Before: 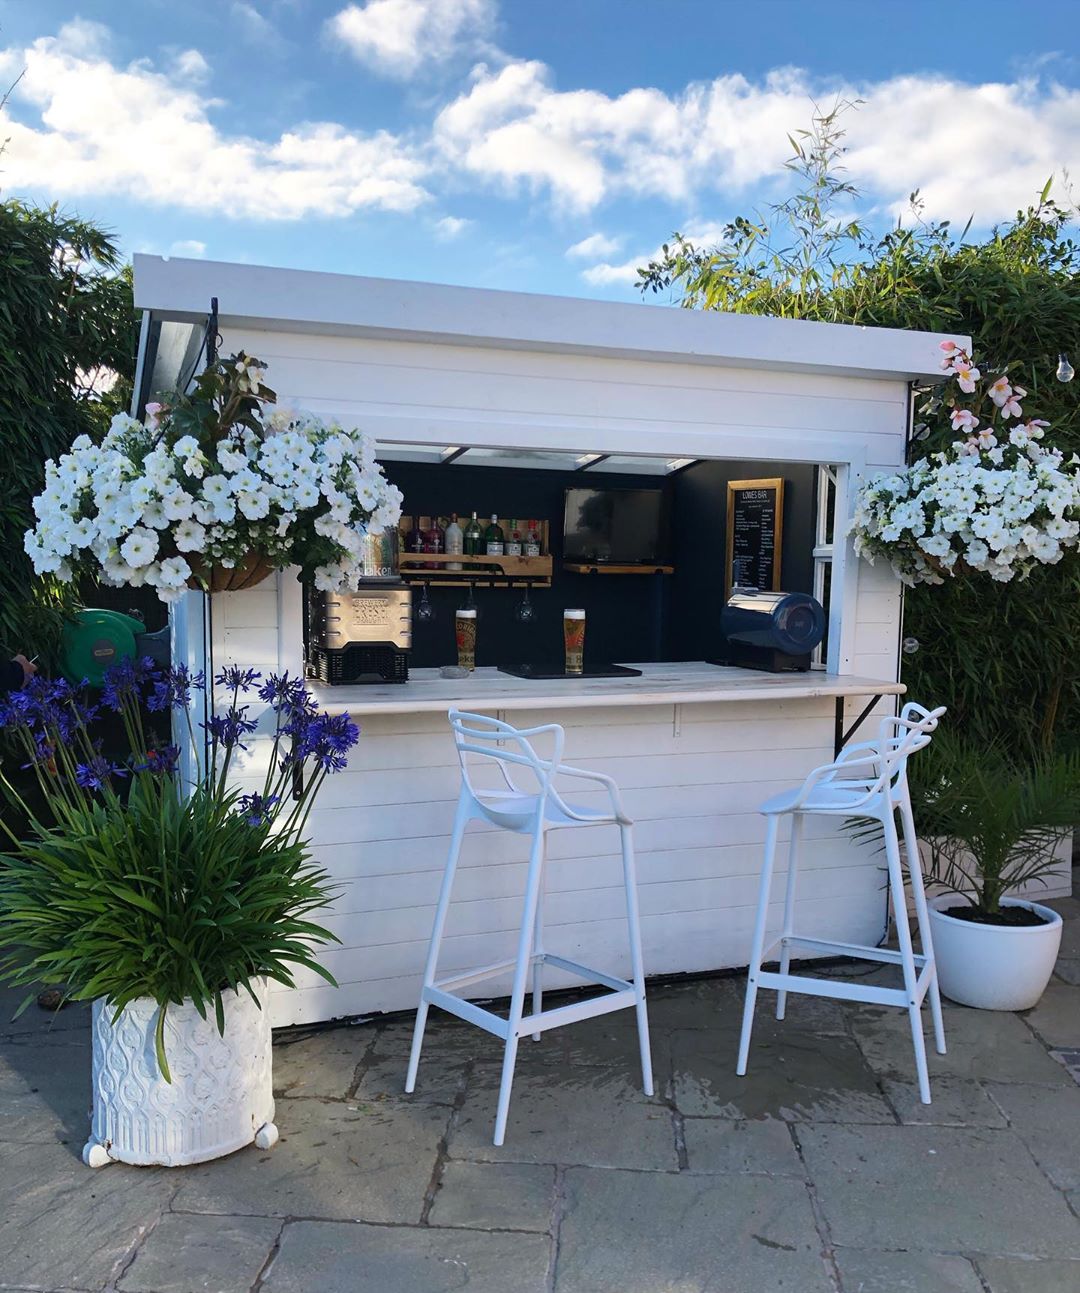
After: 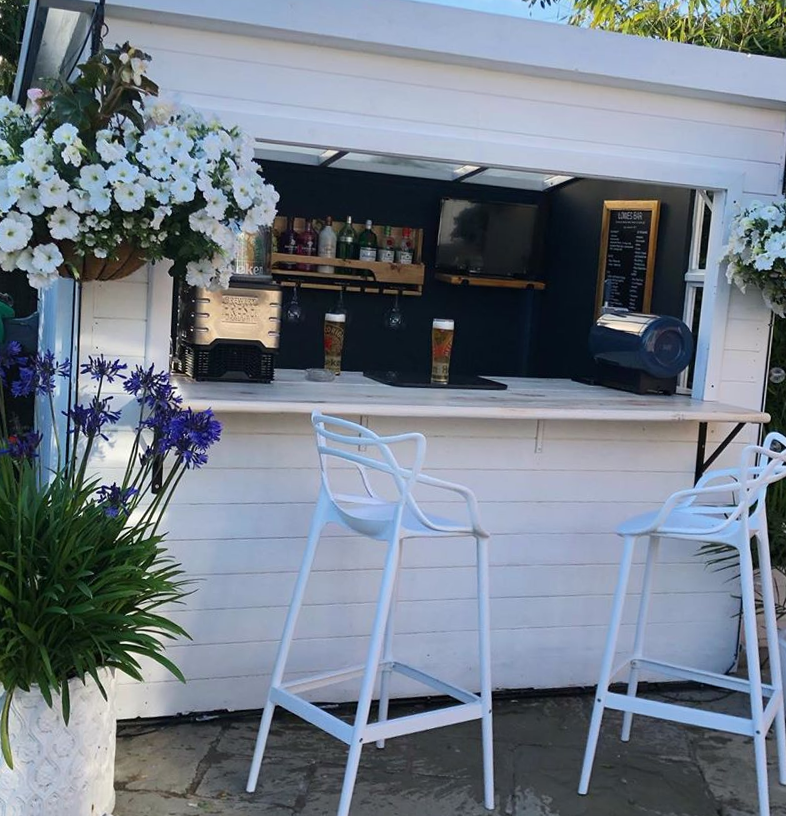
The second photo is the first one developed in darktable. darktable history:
crop and rotate: angle -3.37°, left 9.79%, top 20.73%, right 12.42%, bottom 11.82%
